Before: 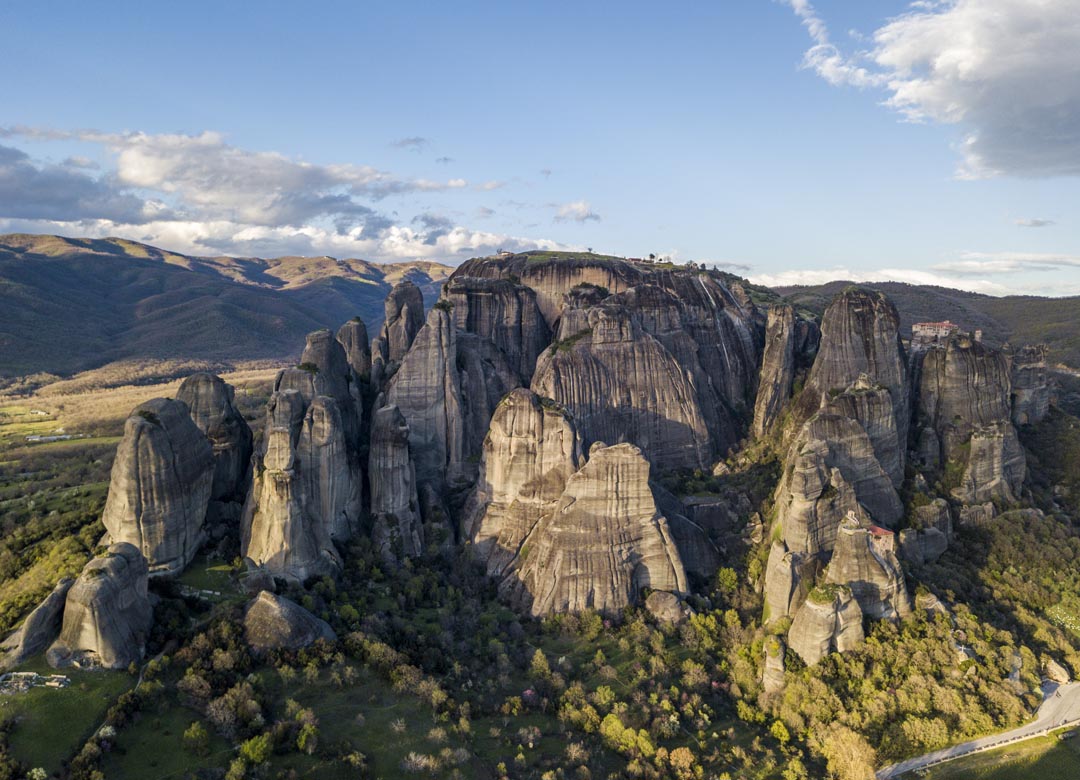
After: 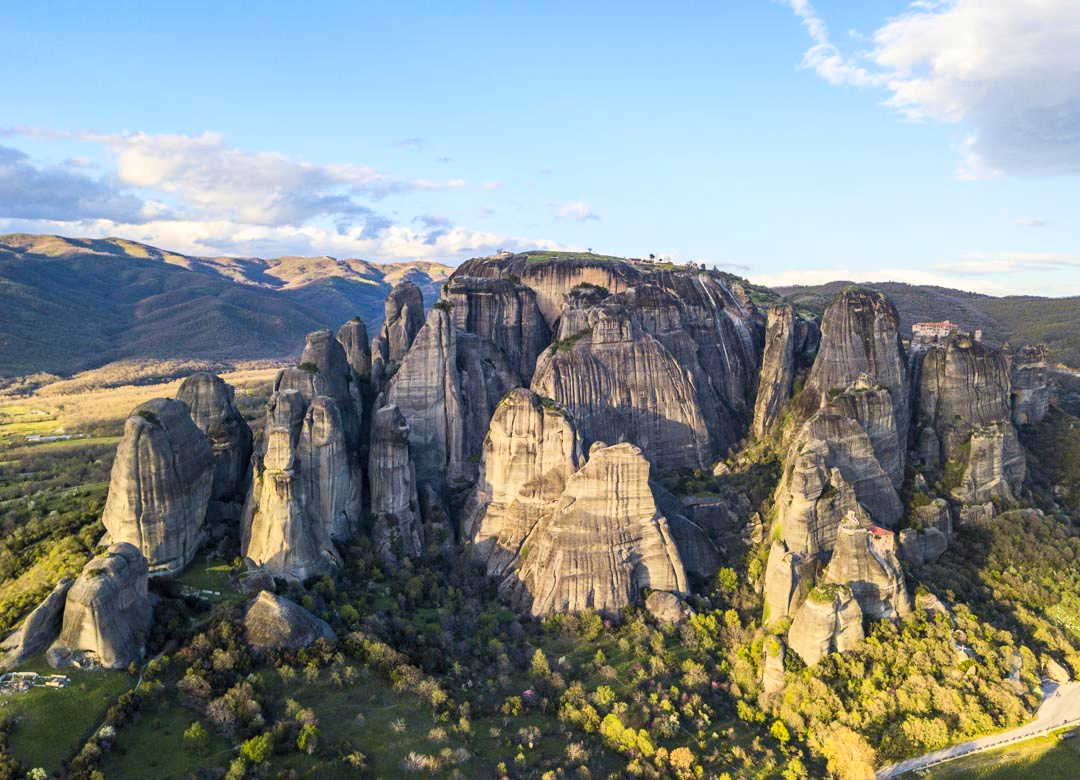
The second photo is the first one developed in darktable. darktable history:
contrast brightness saturation: contrast 0.239, brightness 0.244, saturation 0.395
